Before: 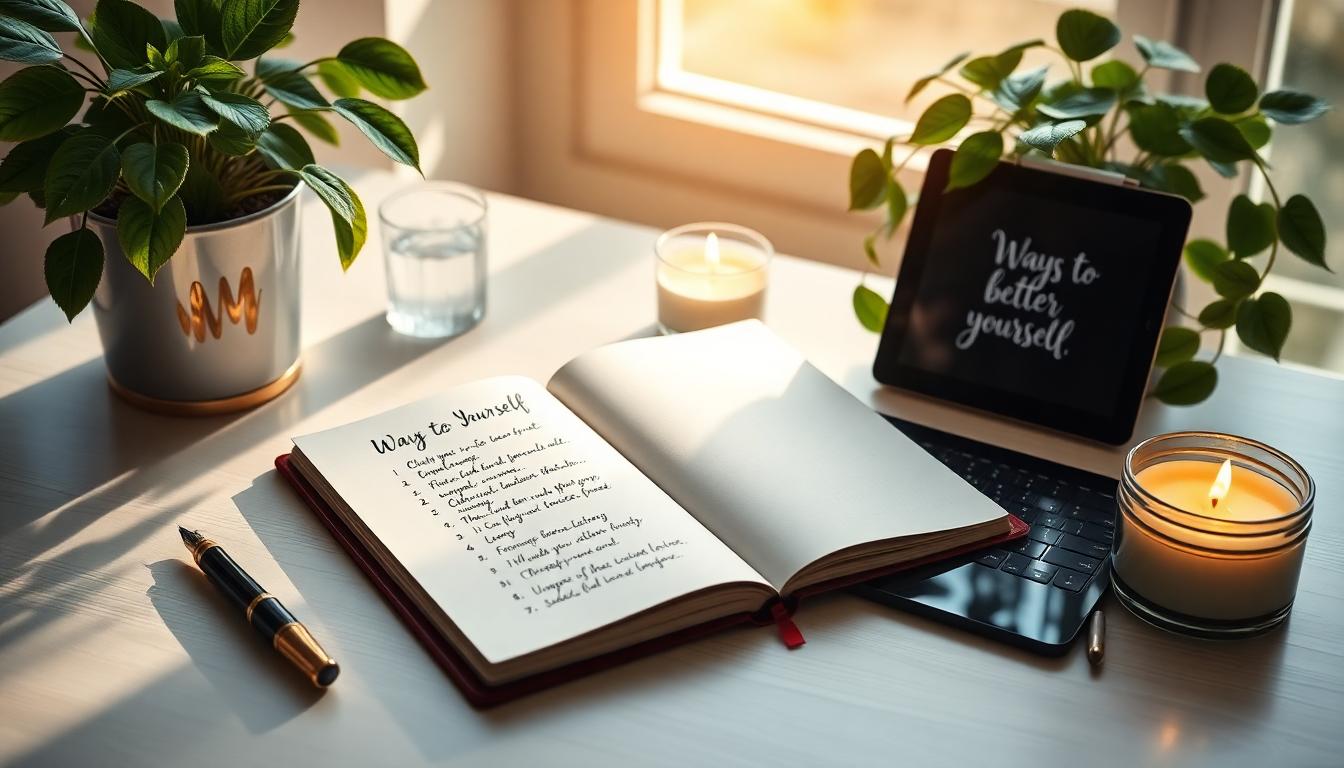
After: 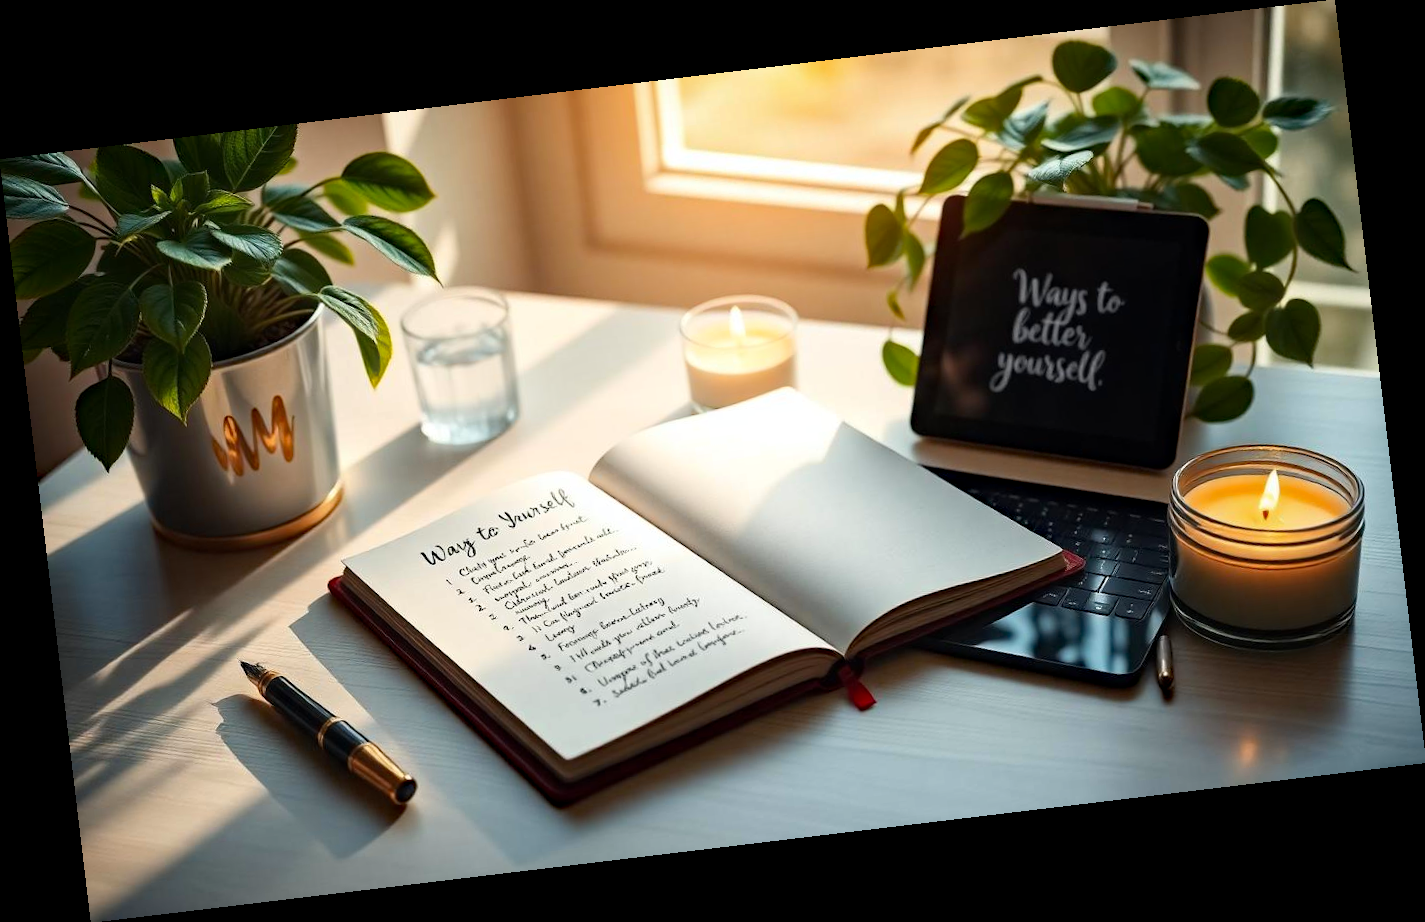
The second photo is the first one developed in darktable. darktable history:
rotate and perspective: rotation -6.83°, automatic cropping off
haze removal: strength 0.29, distance 0.25, compatibility mode true, adaptive false
shadows and highlights: shadows -24.28, highlights 49.77, soften with gaussian
